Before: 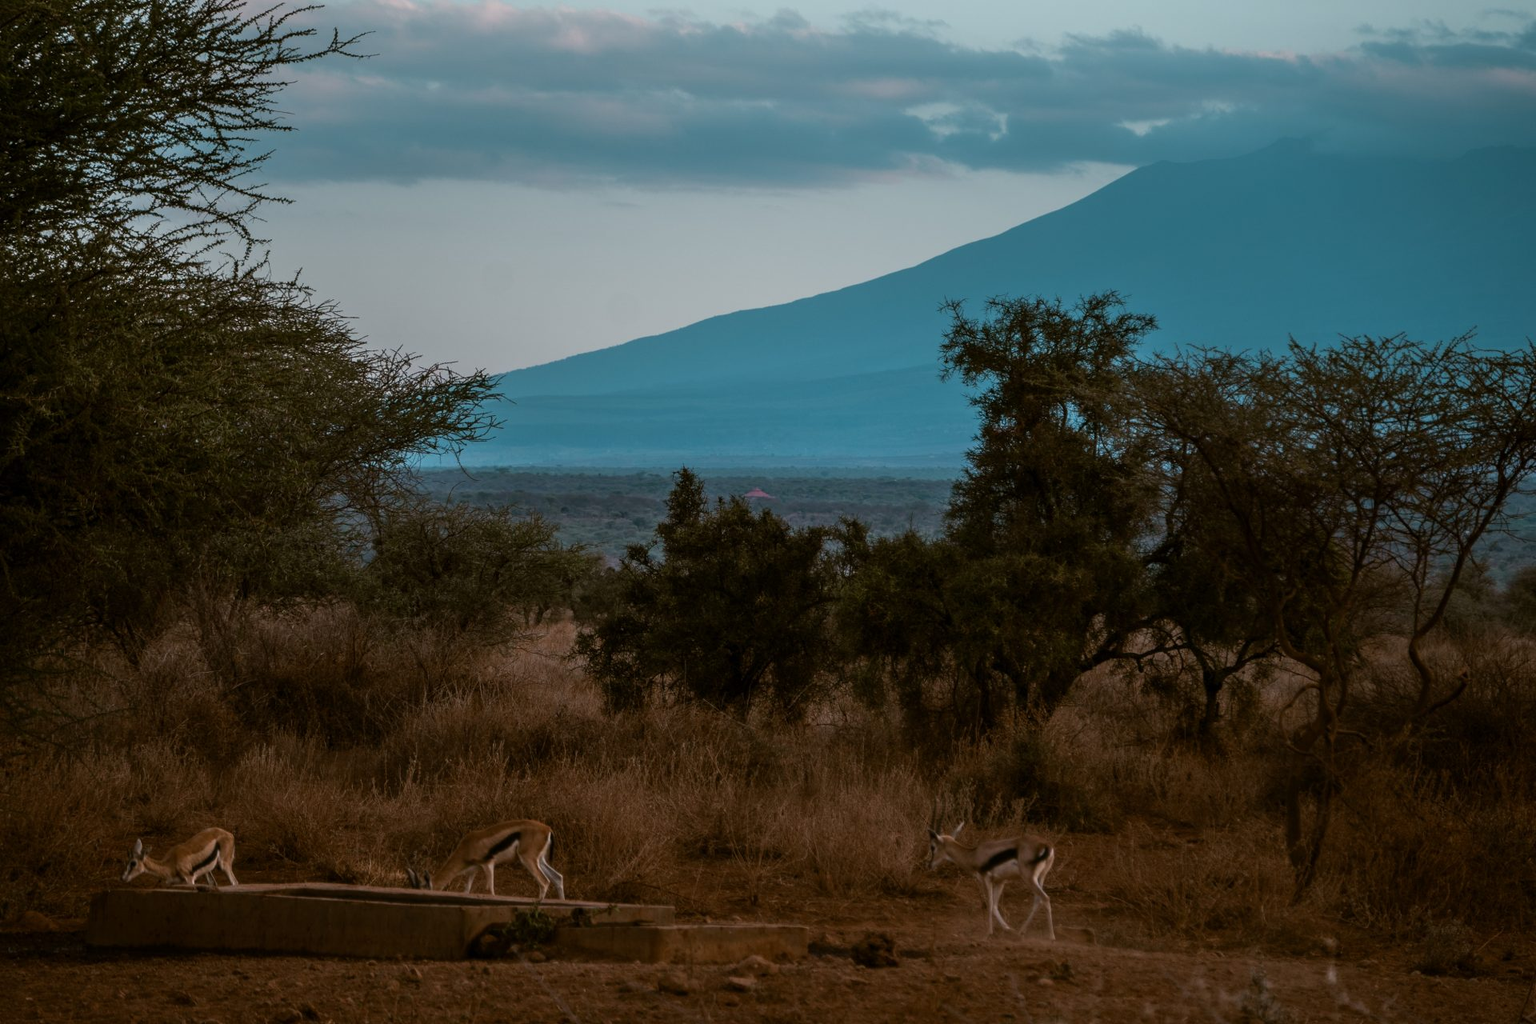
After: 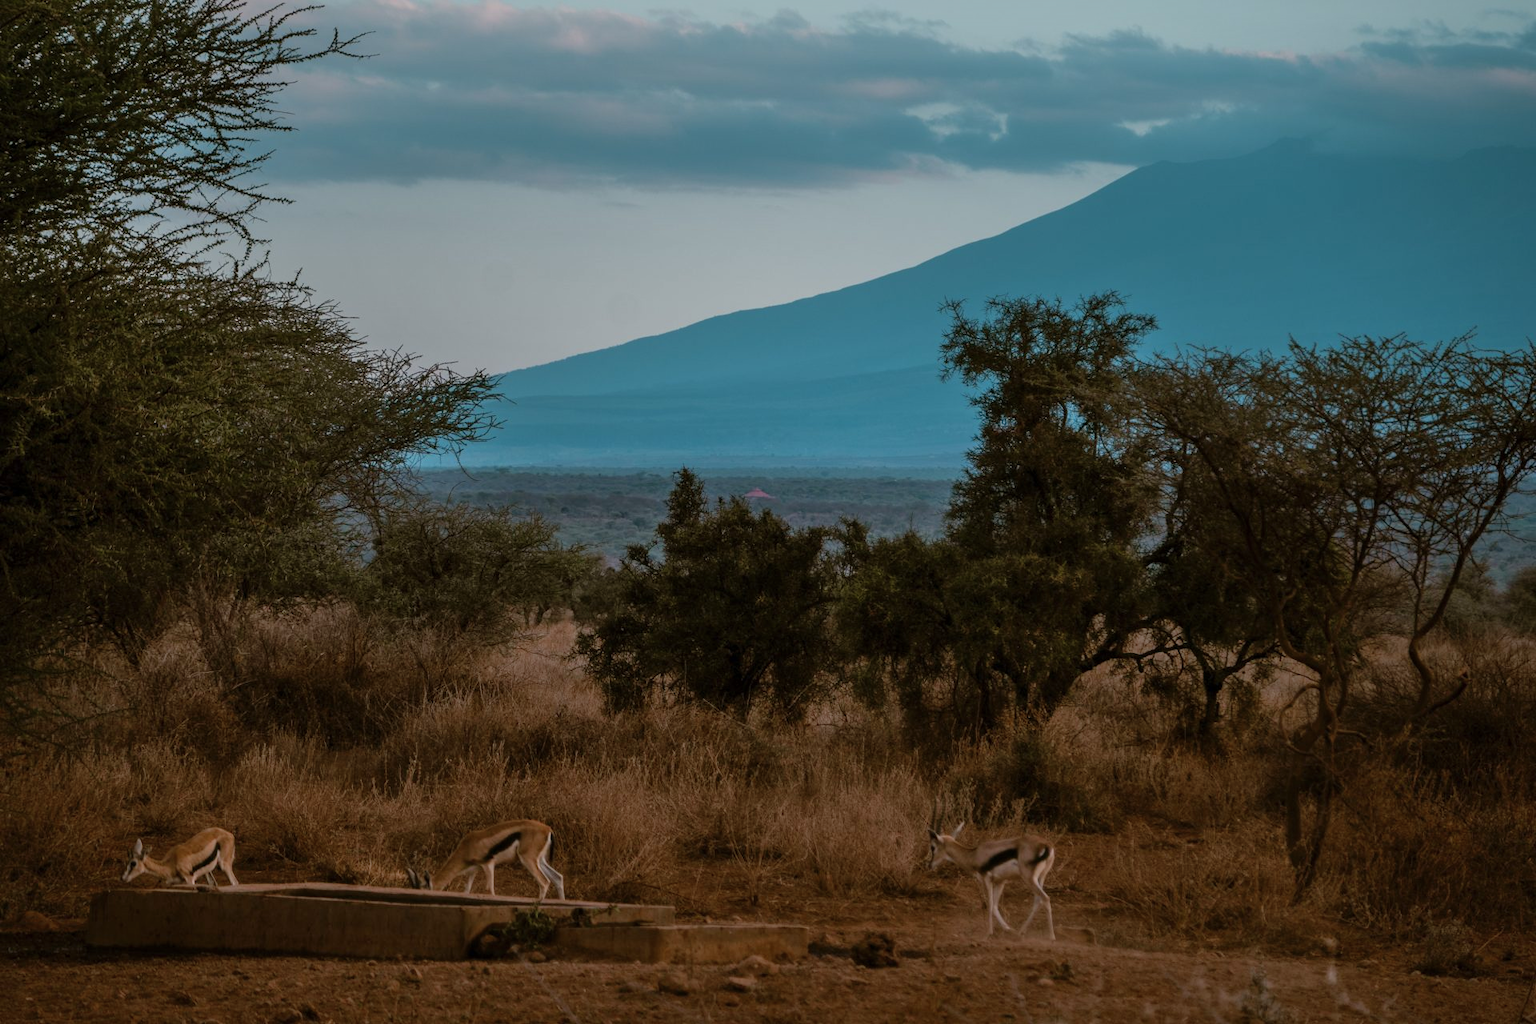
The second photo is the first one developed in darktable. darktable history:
shadows and highlights: shadows 40.22, highlights -59.94
